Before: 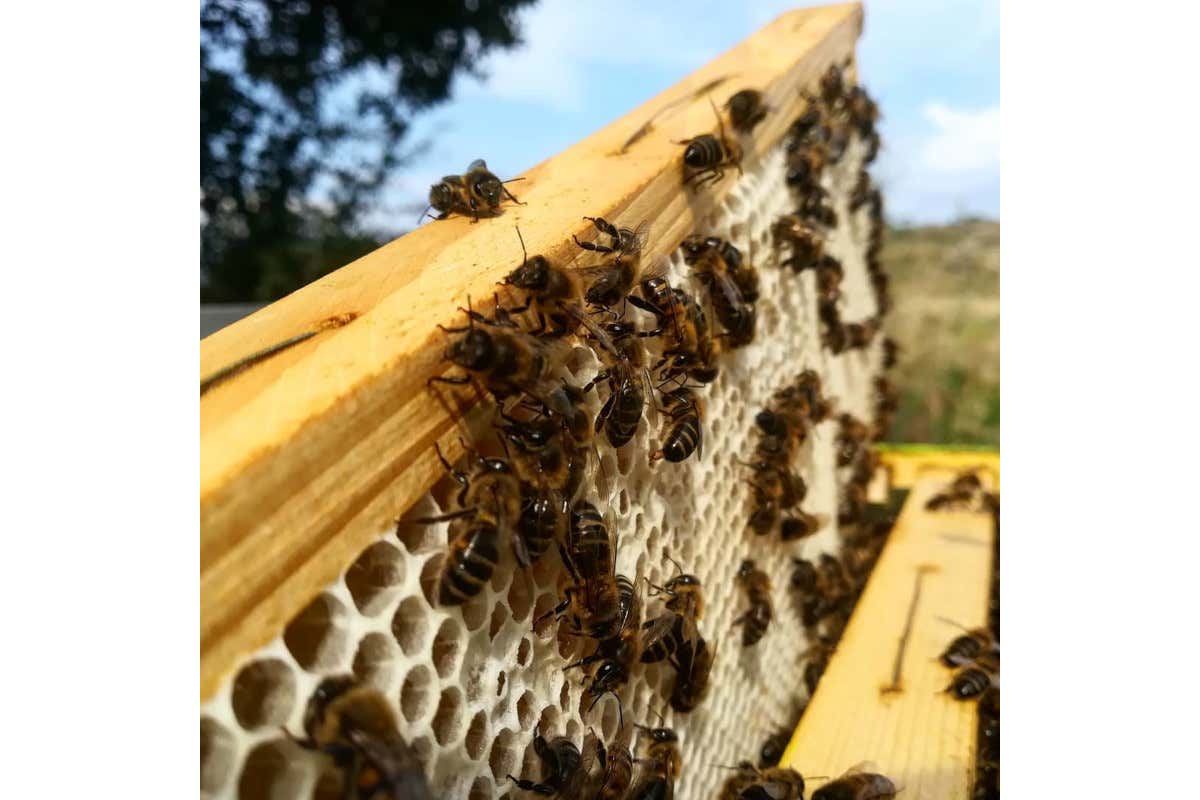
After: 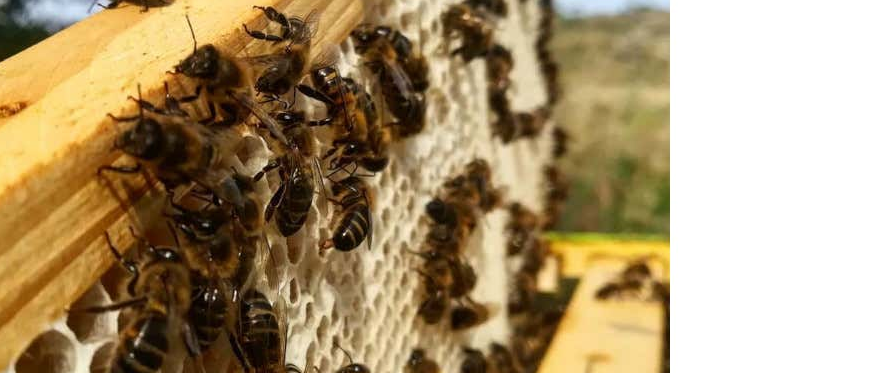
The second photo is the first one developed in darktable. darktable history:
tone equalizer: edges refinement/feathering 500, mask exposure compensation -1.57 EV, preserve details no
crop and rotate: left 27.548%, top 26.609%, bottom 26.69%
